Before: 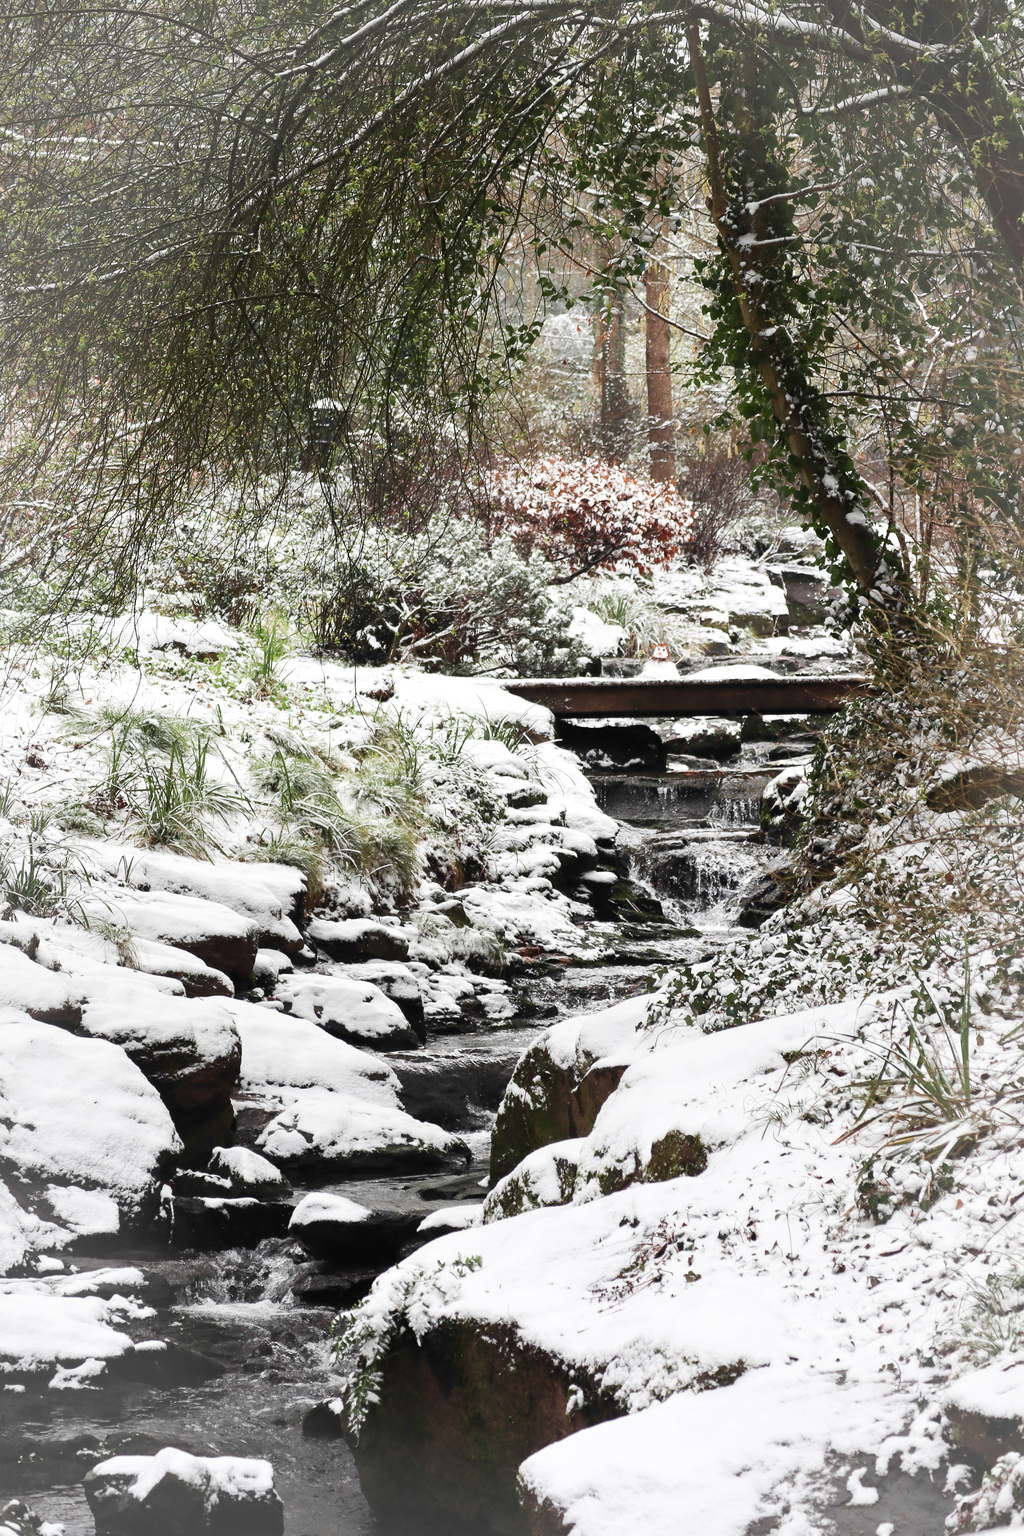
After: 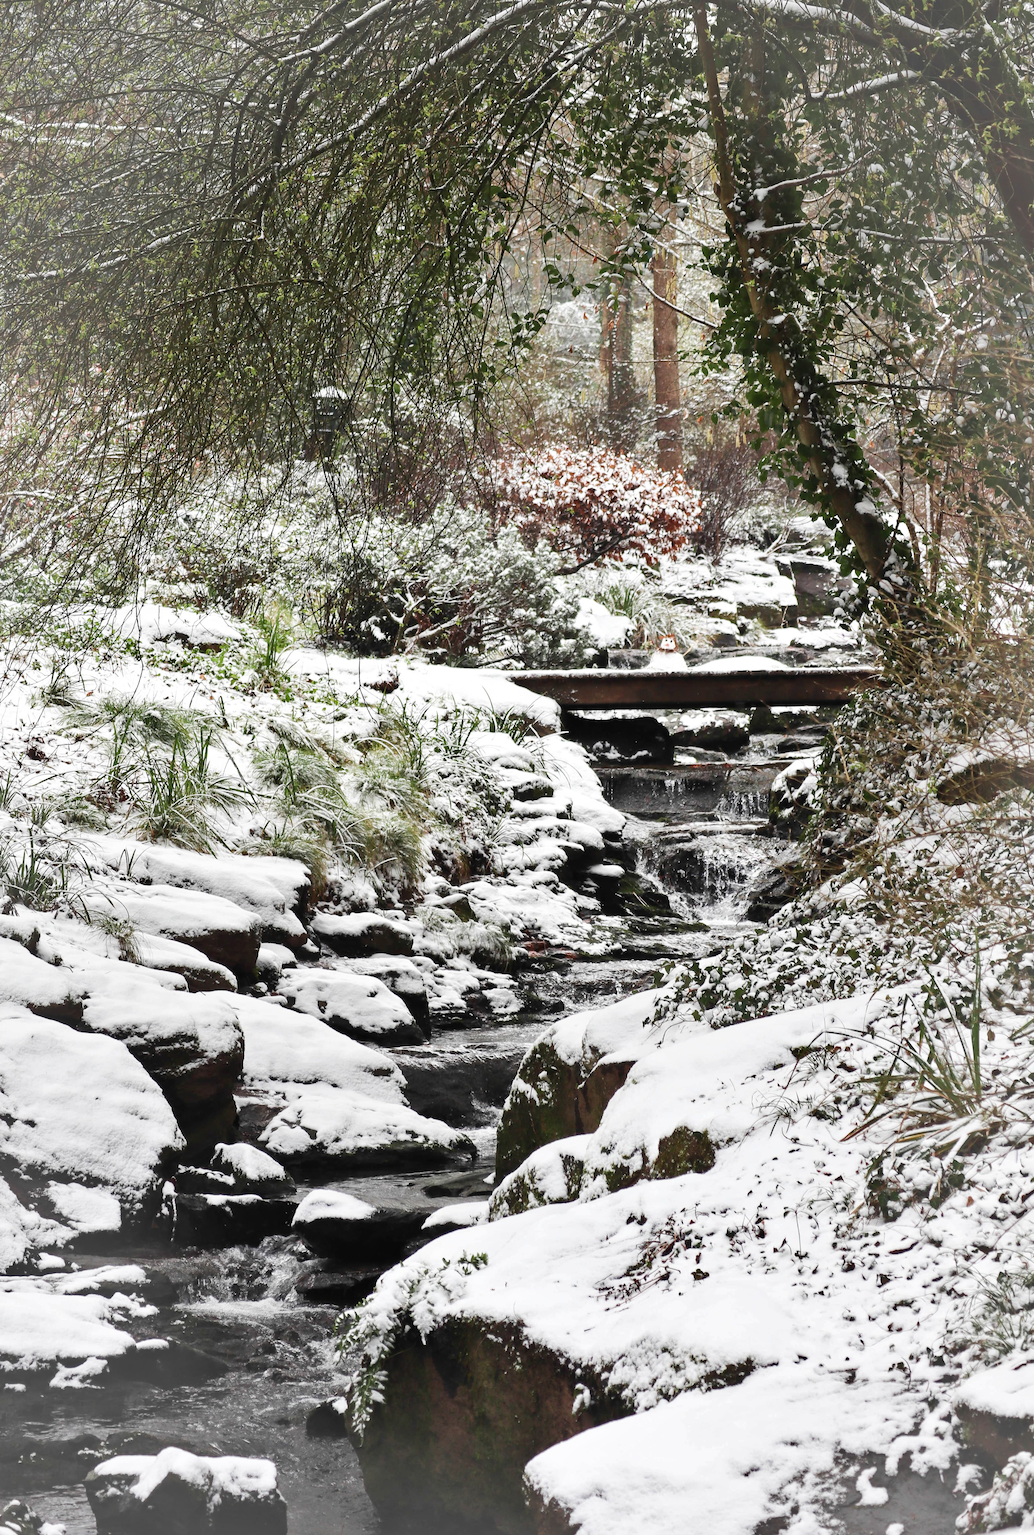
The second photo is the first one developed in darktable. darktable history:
crop: top 1.049%, right 0.001%
shadows and highlights: low approximation 0.01, soften with gaussian
